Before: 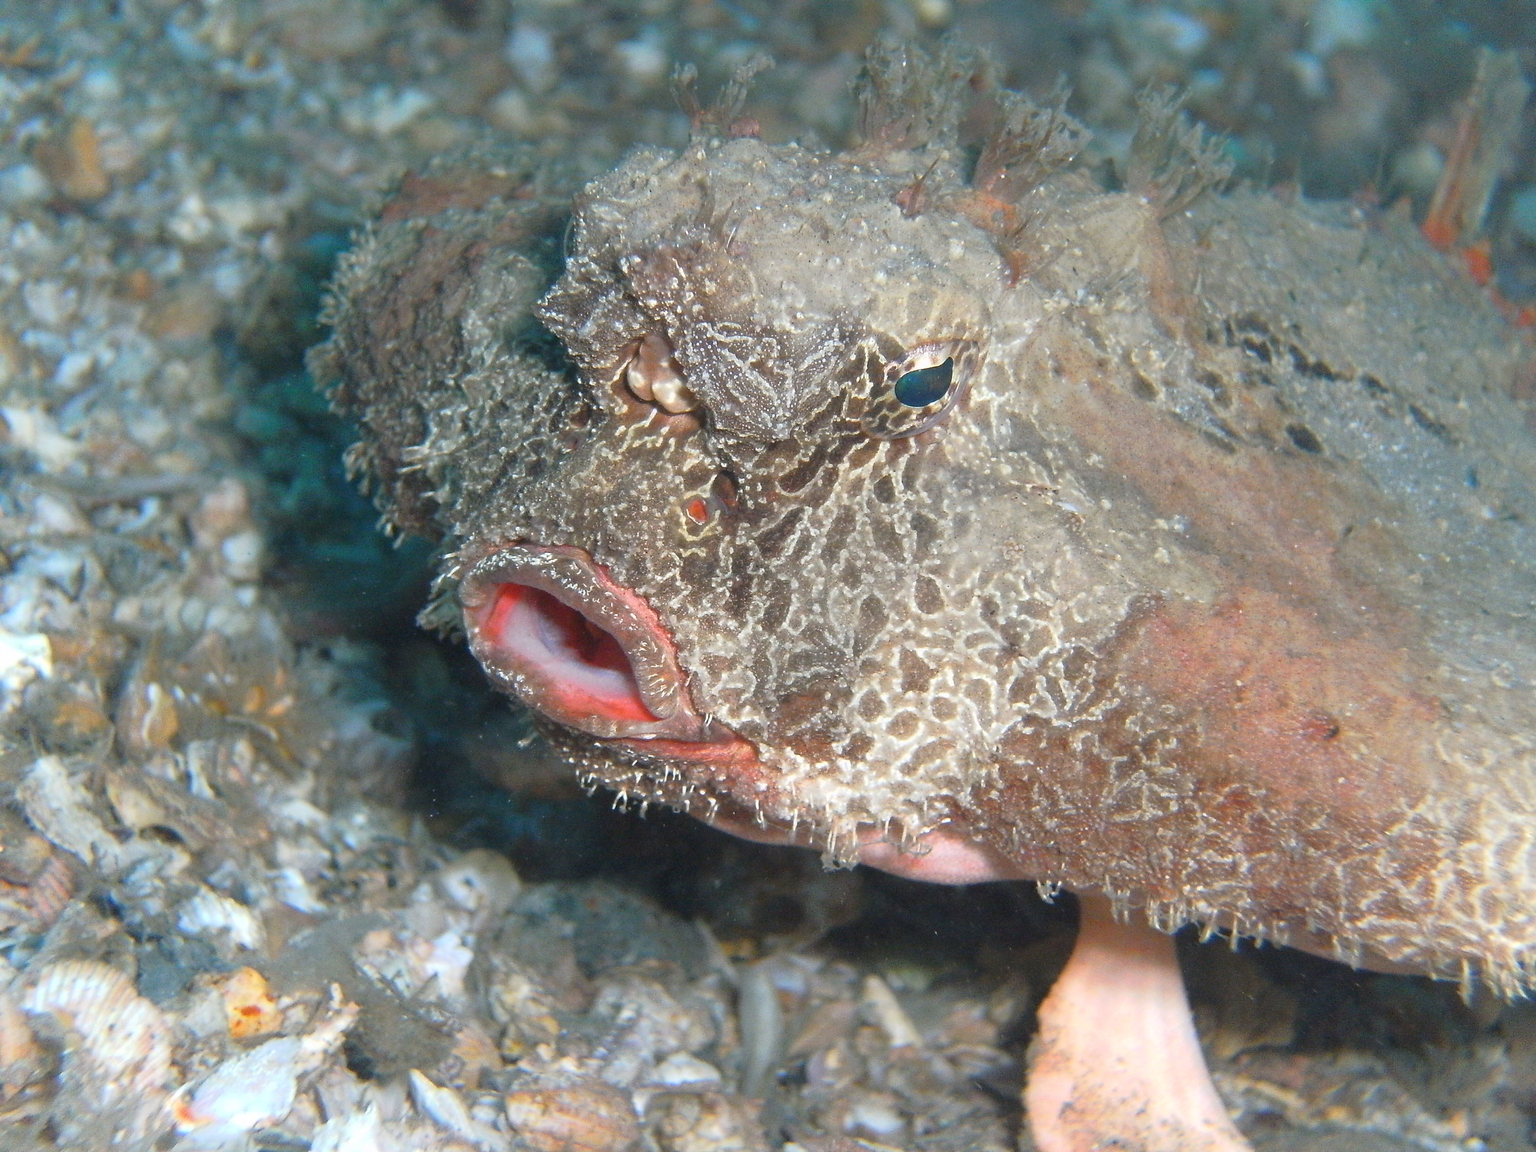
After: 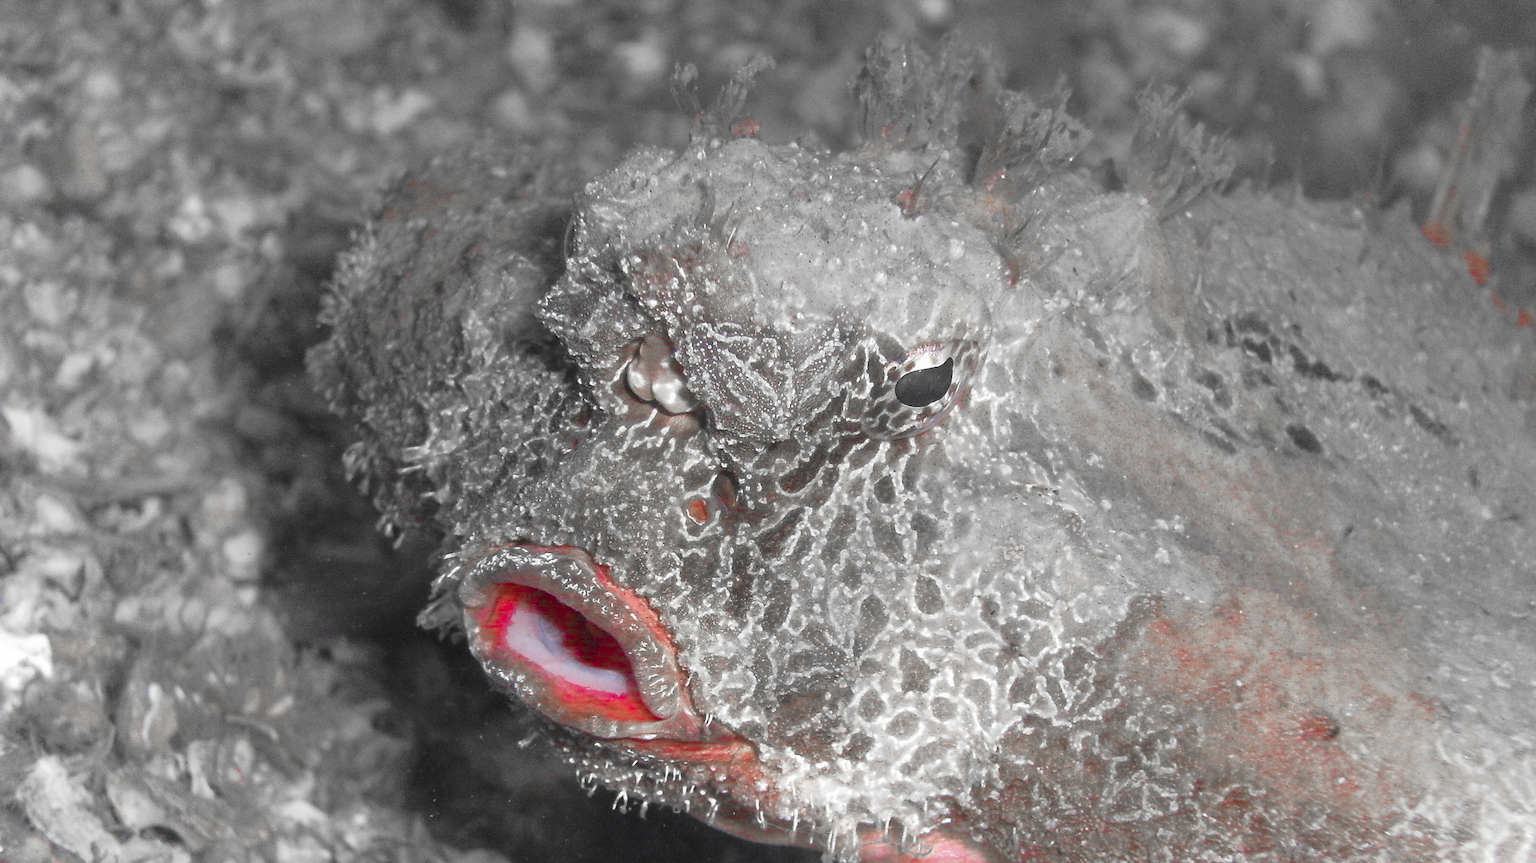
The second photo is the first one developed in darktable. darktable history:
contrast brightness saturation: contrast 0.038, saturation 0.07
color zones: curves: ch0 [(0, 0.278) (0.143, 0.5) (0.286, 0.5) (0.429, 0.5) (0.571, 0.5) (0.714, 0.5) (0.857, 0.5) (1, 0.5)]; ch1 [(0, 1) (0.143, 0.165) (0.286, 0) (0.429, 0) (0.571, 0) (0.714, 0) (0.857, 0.5) (1, 0.5)]; ch2 [(0, 0.508) (0.143, 0.5) (0.286, 0.5) (0.429, 0.5) (0.571, 0.5) (0.714, 0.5) (0.857, 0.5) (1, 0.5)]
tone equalizer: on, module defaults
crop: bottom 24.994%
